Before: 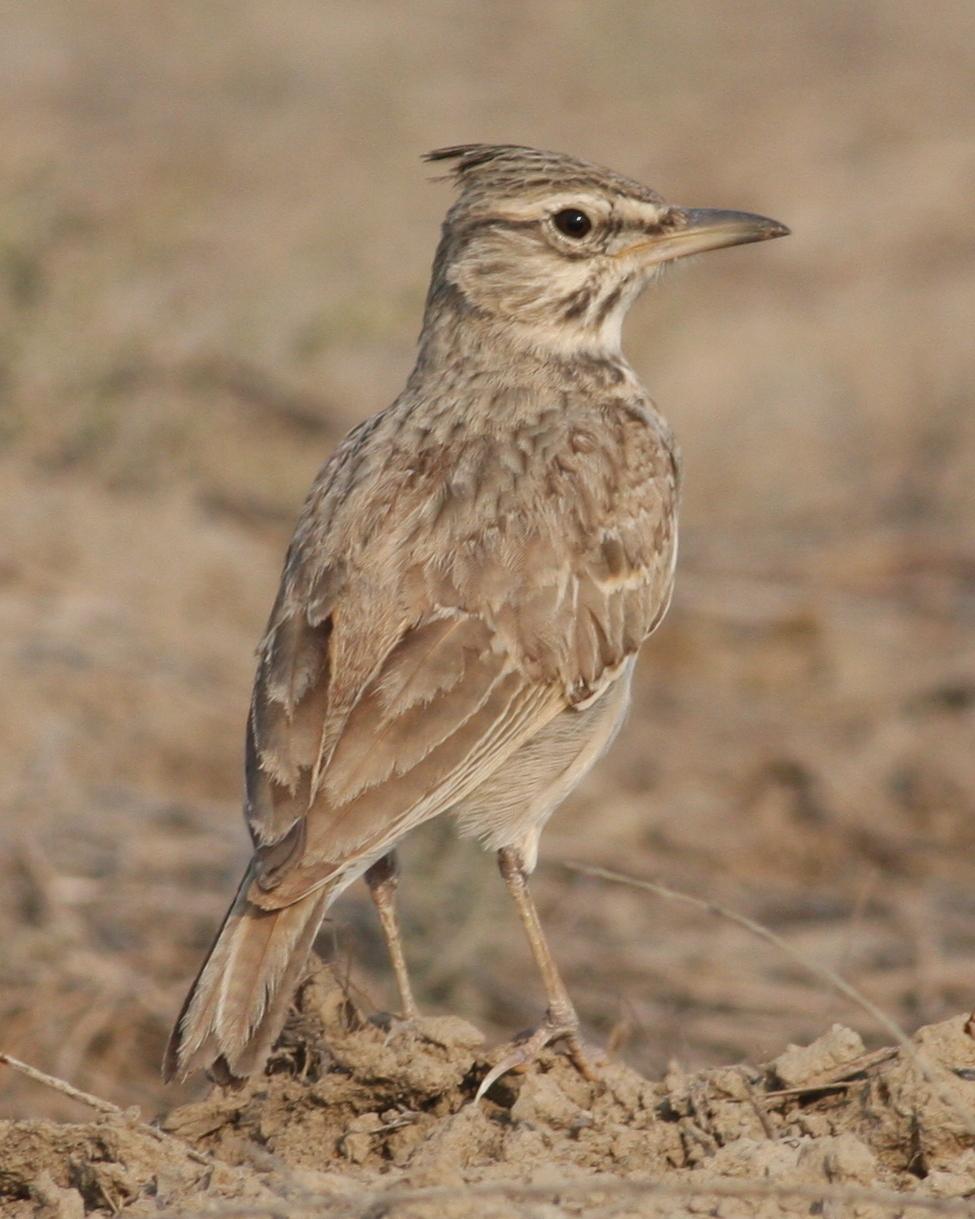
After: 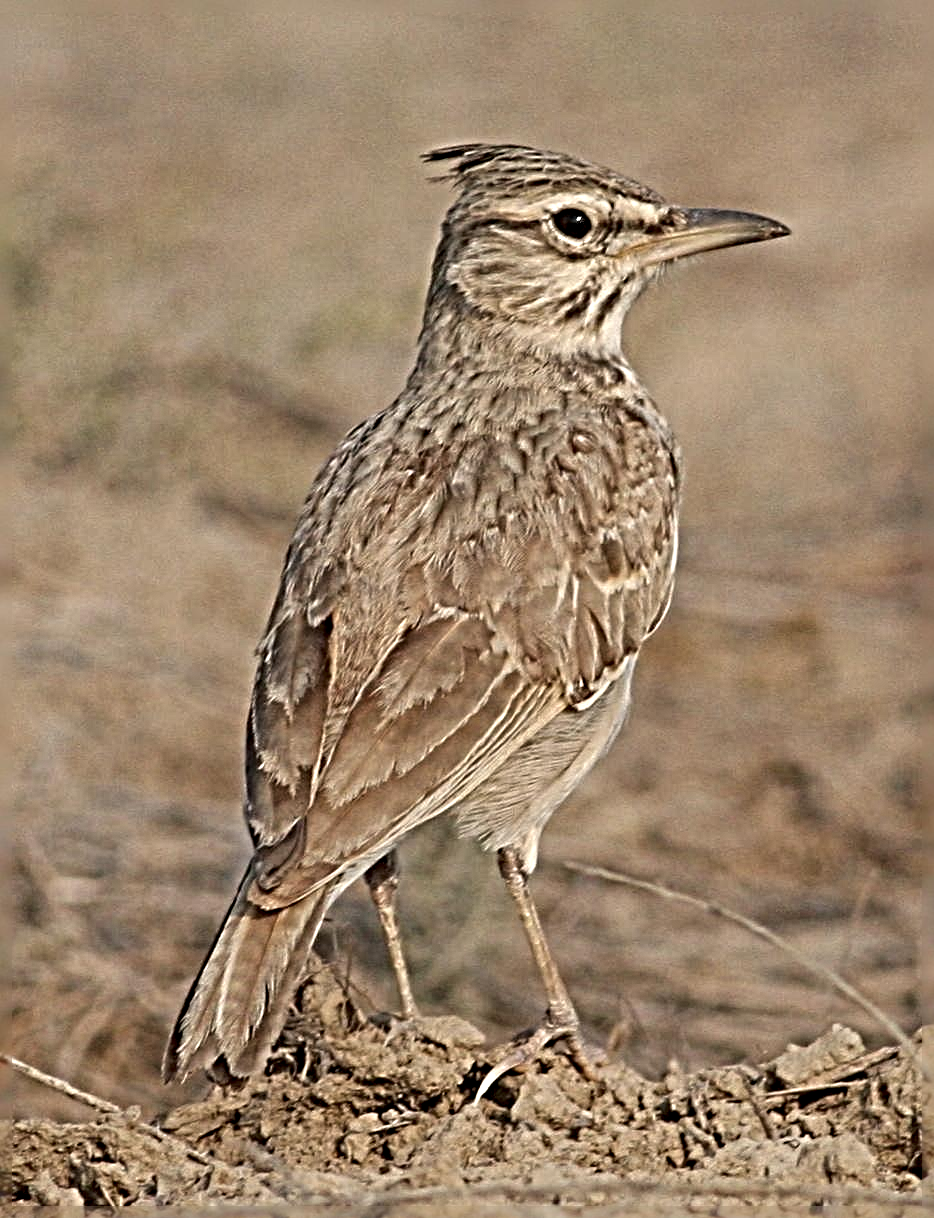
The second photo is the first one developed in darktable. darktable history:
crop: right 4.126%, bottom 0.031%
sharpen: radius 6.3, amount 1.8, threshold 0
